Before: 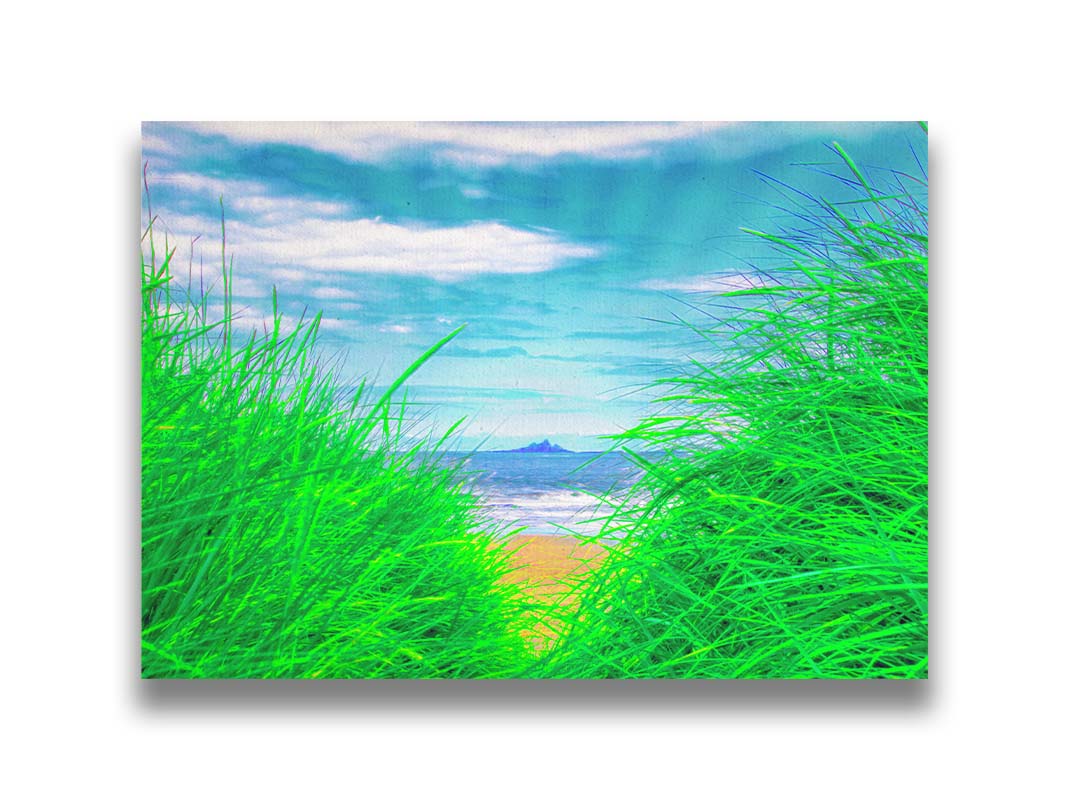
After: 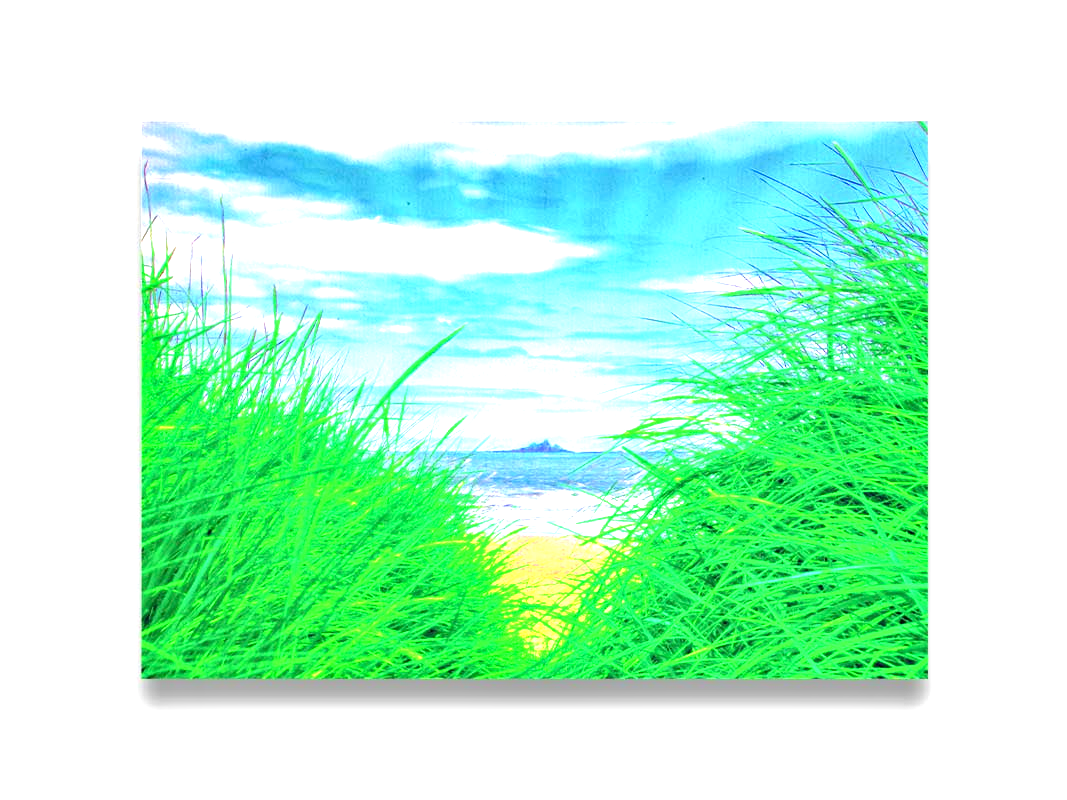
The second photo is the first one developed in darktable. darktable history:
contrast equalizer: y [[0.531, 0.548, 0.559, 0.557, 0.544, 0.527], [0.5 ×6], [0.5 ×6], [0 ×6], [0 ×6]]
exposure: black level correction 0, exposure 1.098 EV, compensate highlight preservation false
